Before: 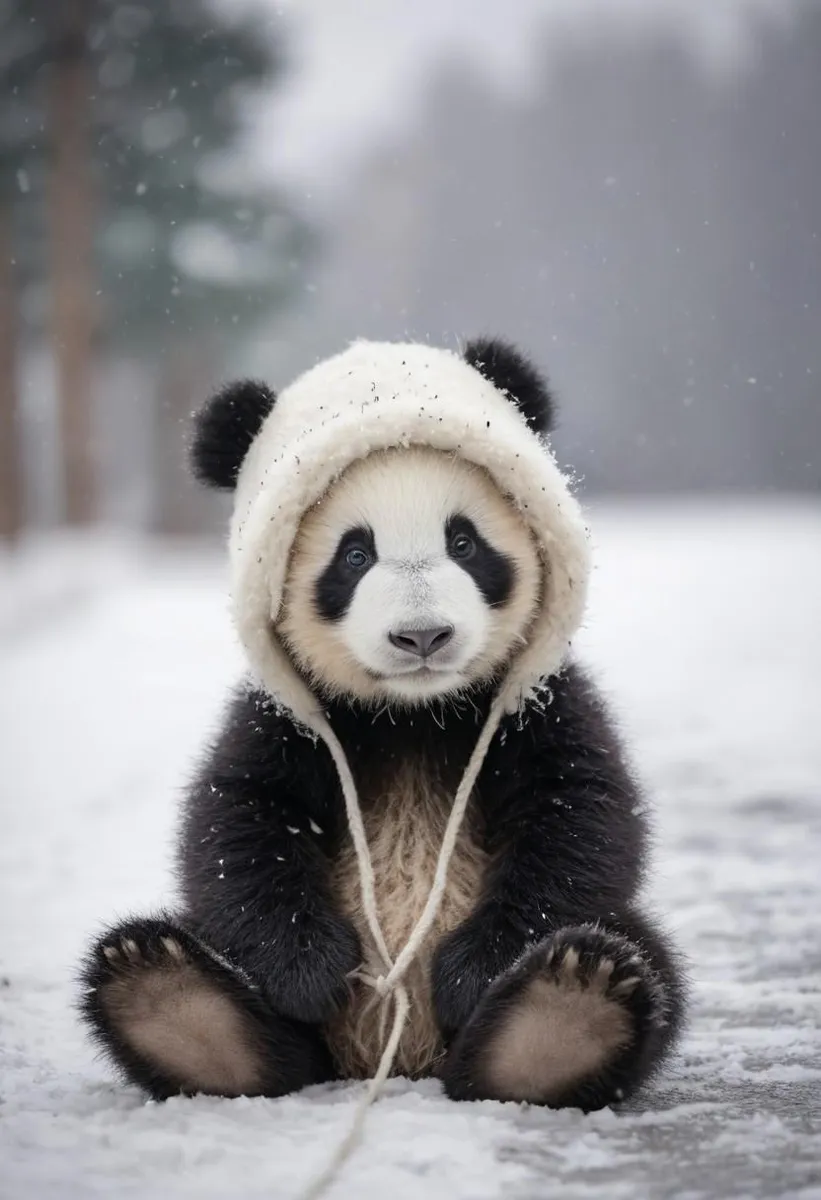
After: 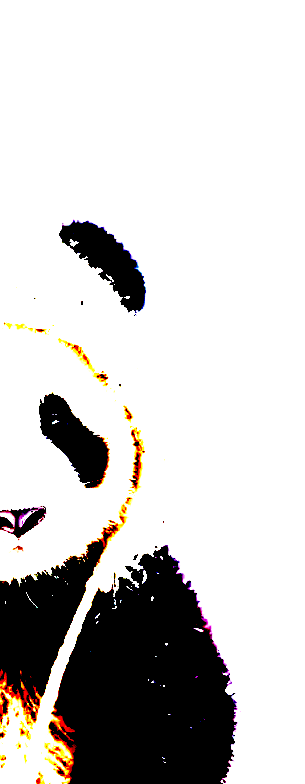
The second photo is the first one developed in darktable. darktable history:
crop and rotate: left 49.529%, top 10.143%, right 13.281%, bottom 24.443%
exposure: black level correction 0.099, exposure 3.055 EV, compensate highlight preservation false
